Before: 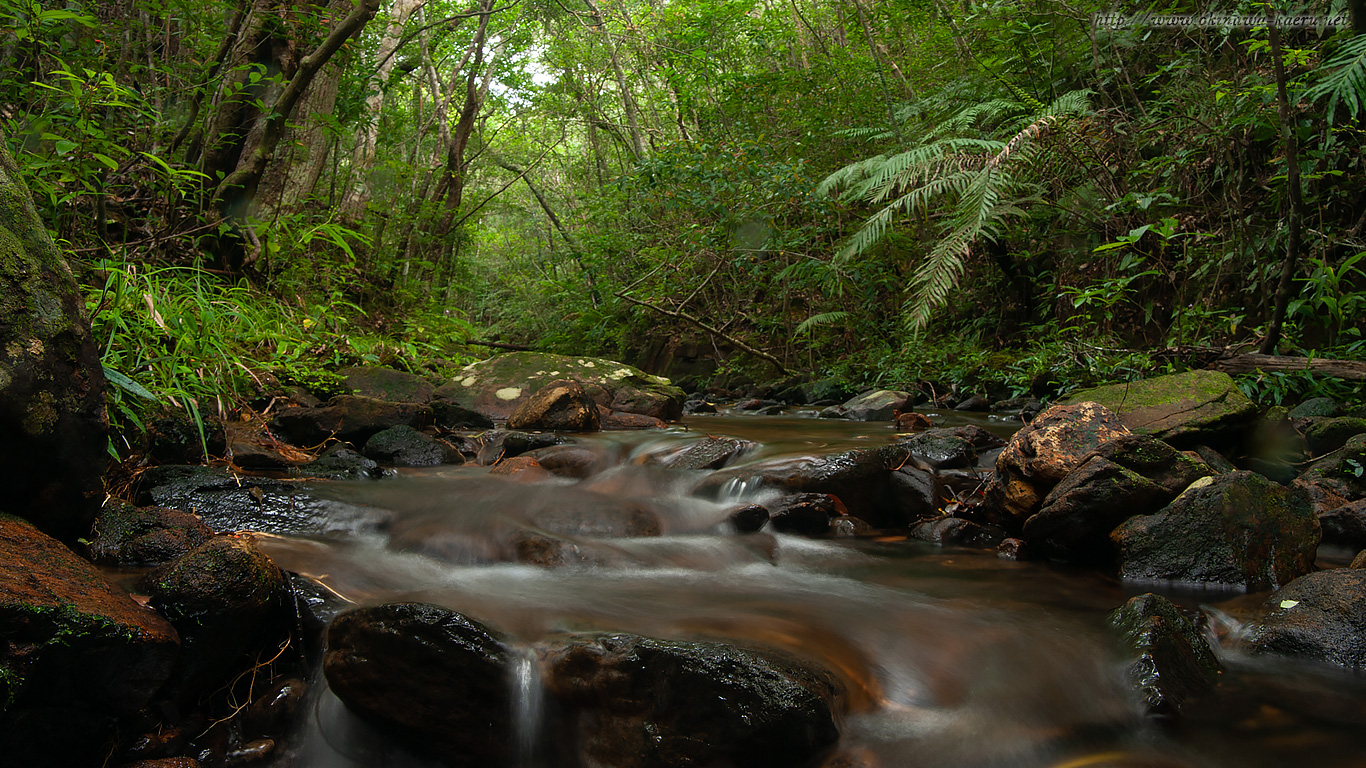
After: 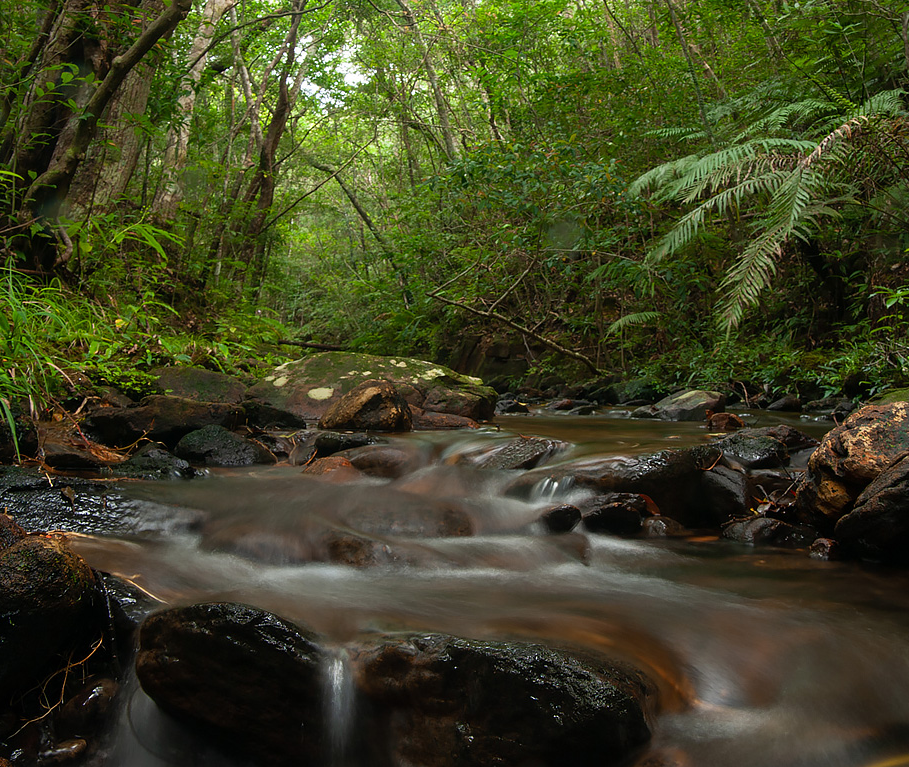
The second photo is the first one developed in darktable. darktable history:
crop and rotate: left 13.788%, right 19.643%
